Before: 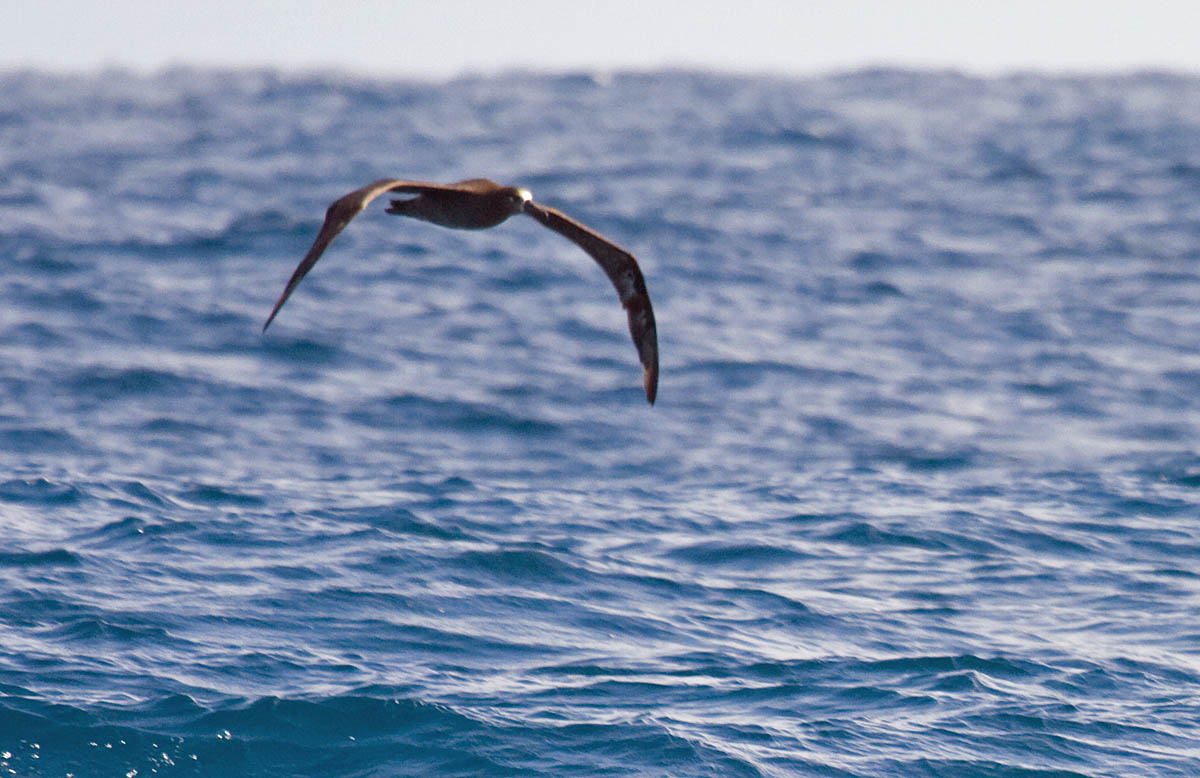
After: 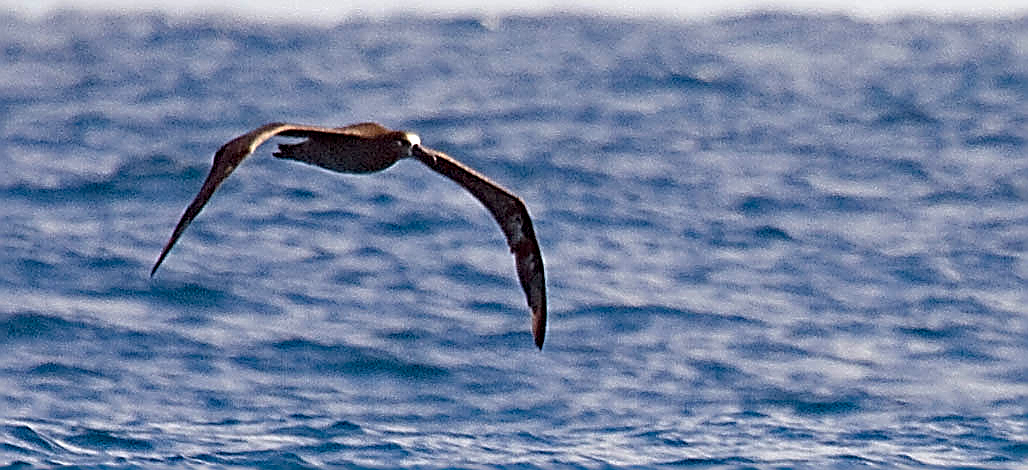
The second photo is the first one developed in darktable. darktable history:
crop and rotate: left 9.345%, top 7.22%, right 4.982%, bottom 32.331%
sharpen: amount 2
haze removal: strength 0.29, distance 0.25, compatibility mode true, adaptive false
